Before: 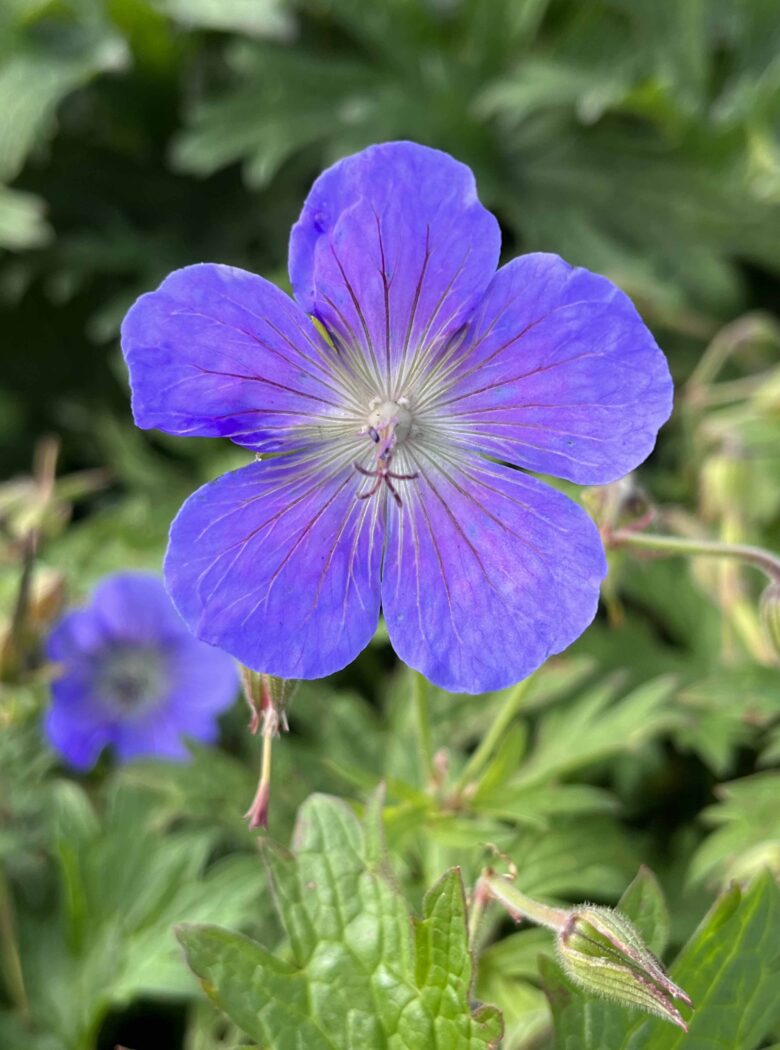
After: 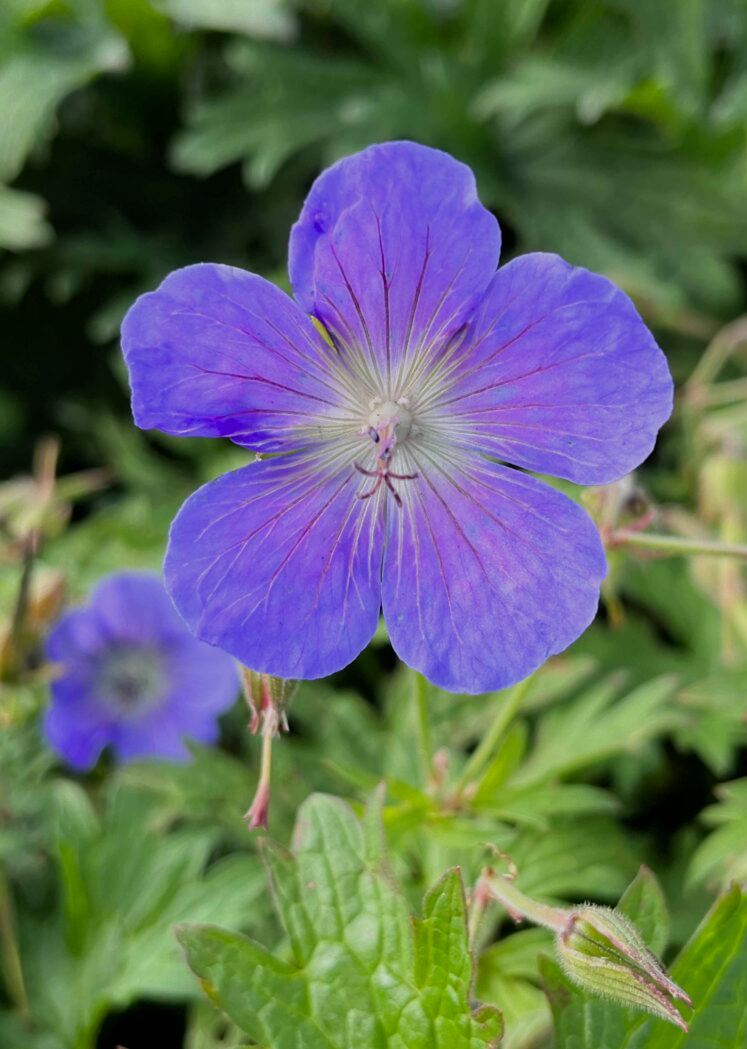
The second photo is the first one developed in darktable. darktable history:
crop: right 4.126%, bottom 0.031%
filmic rgb: black relative exposure -7.65 EV, white relative exposure 4.56 EV, hardness 3.61
